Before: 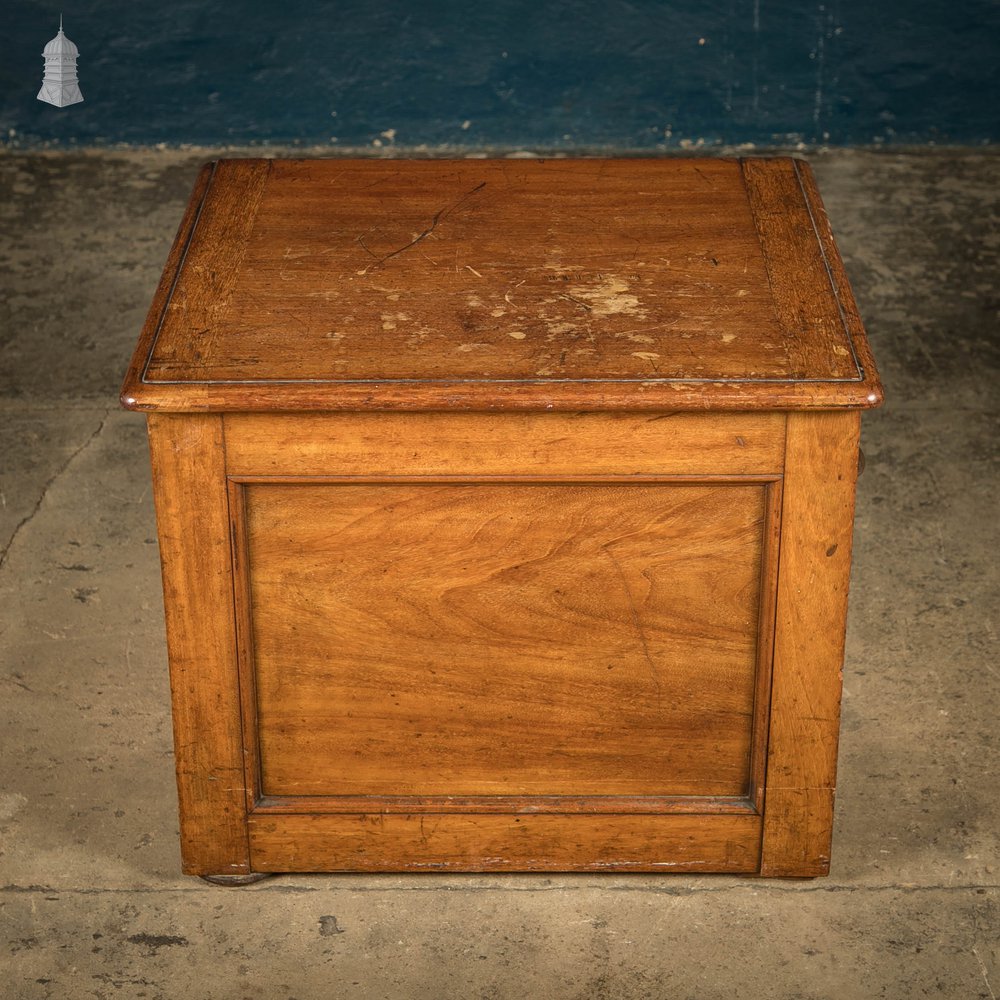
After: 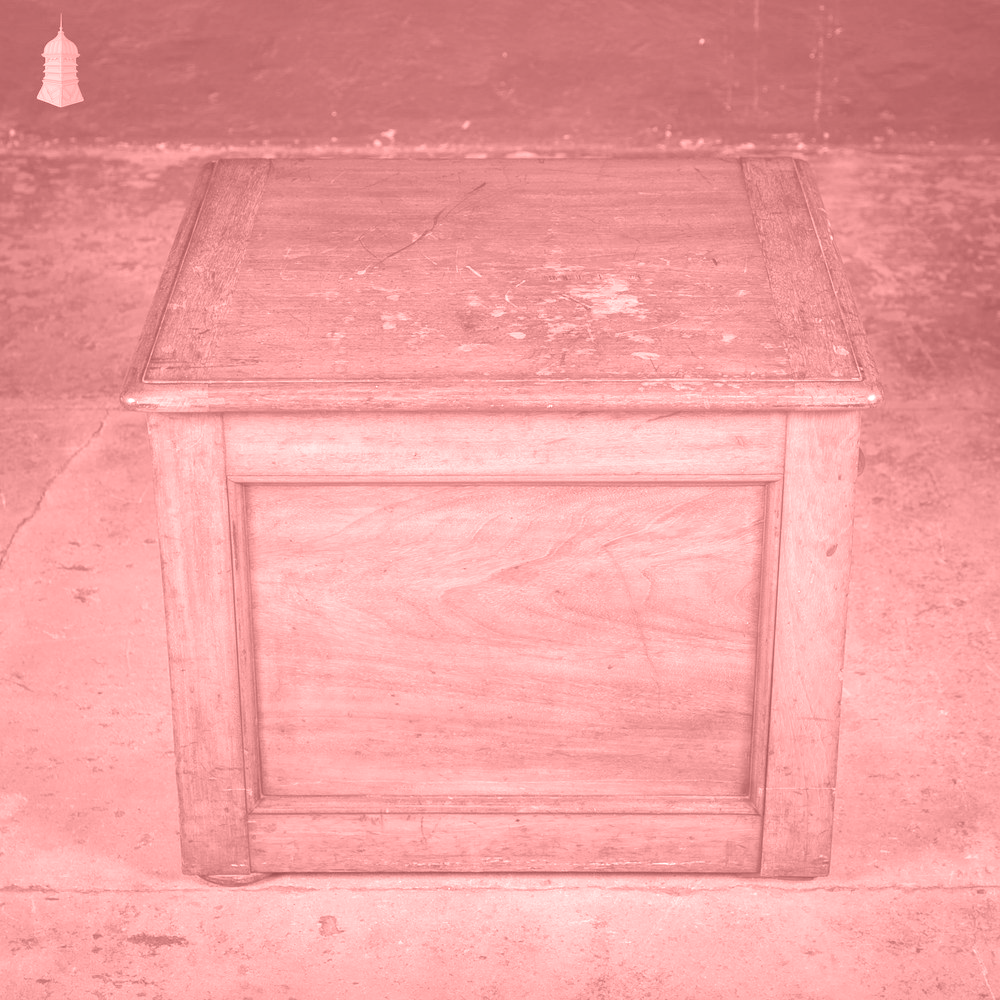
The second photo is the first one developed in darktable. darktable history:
colorize: saturation 51%, source mix 50.67%, lightness 50.67%
exposure: black level correction 0, exposure 1.45 EV, compensate exposure bias true, compensate highlight preservation false
